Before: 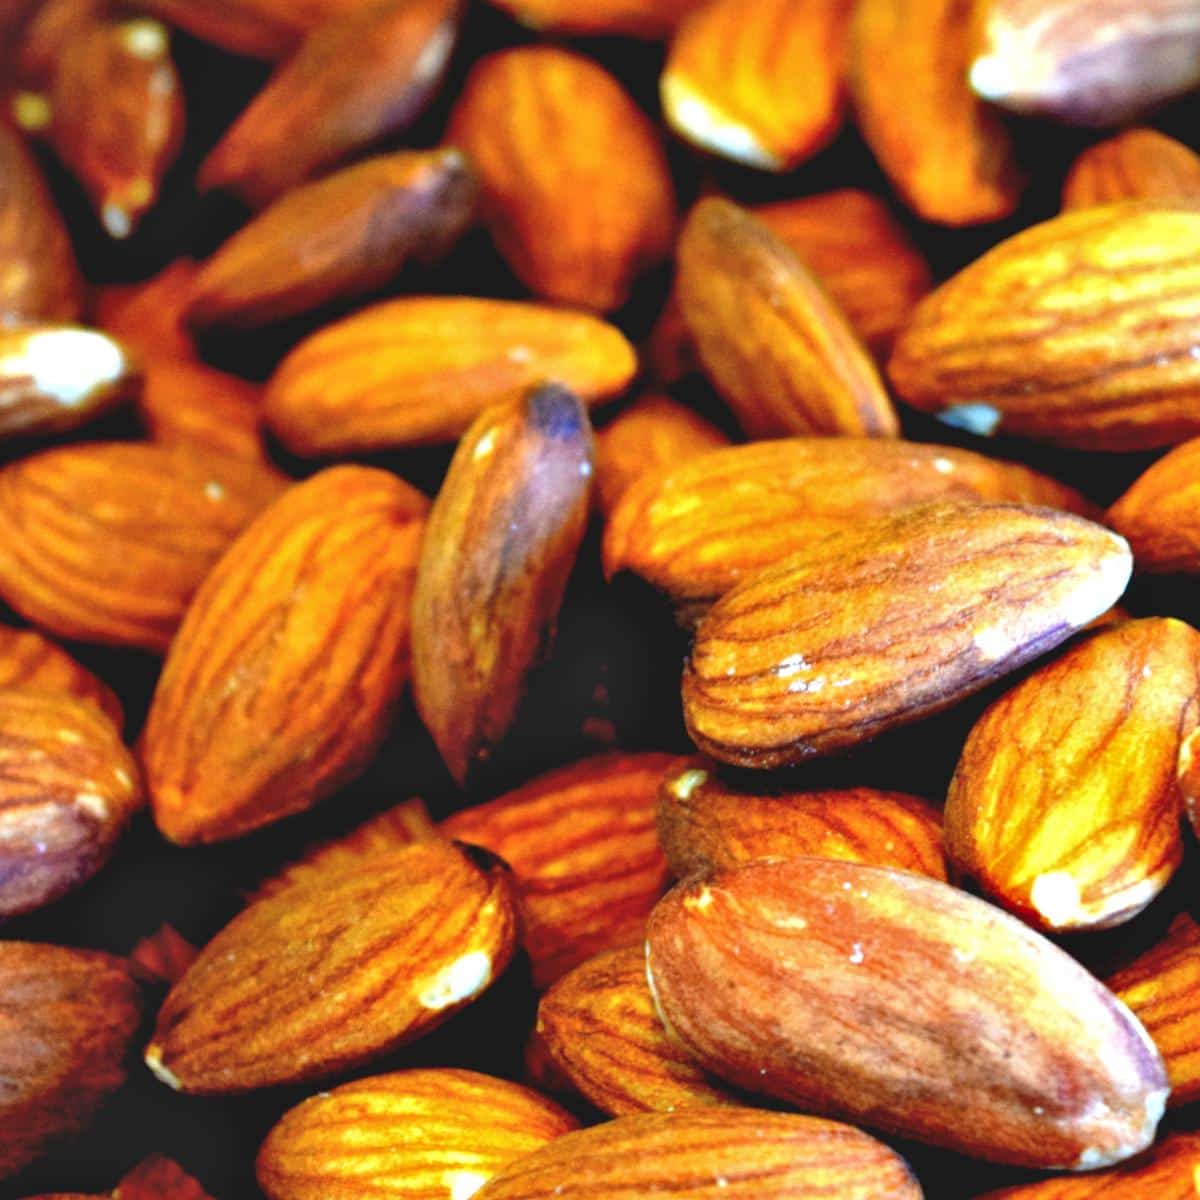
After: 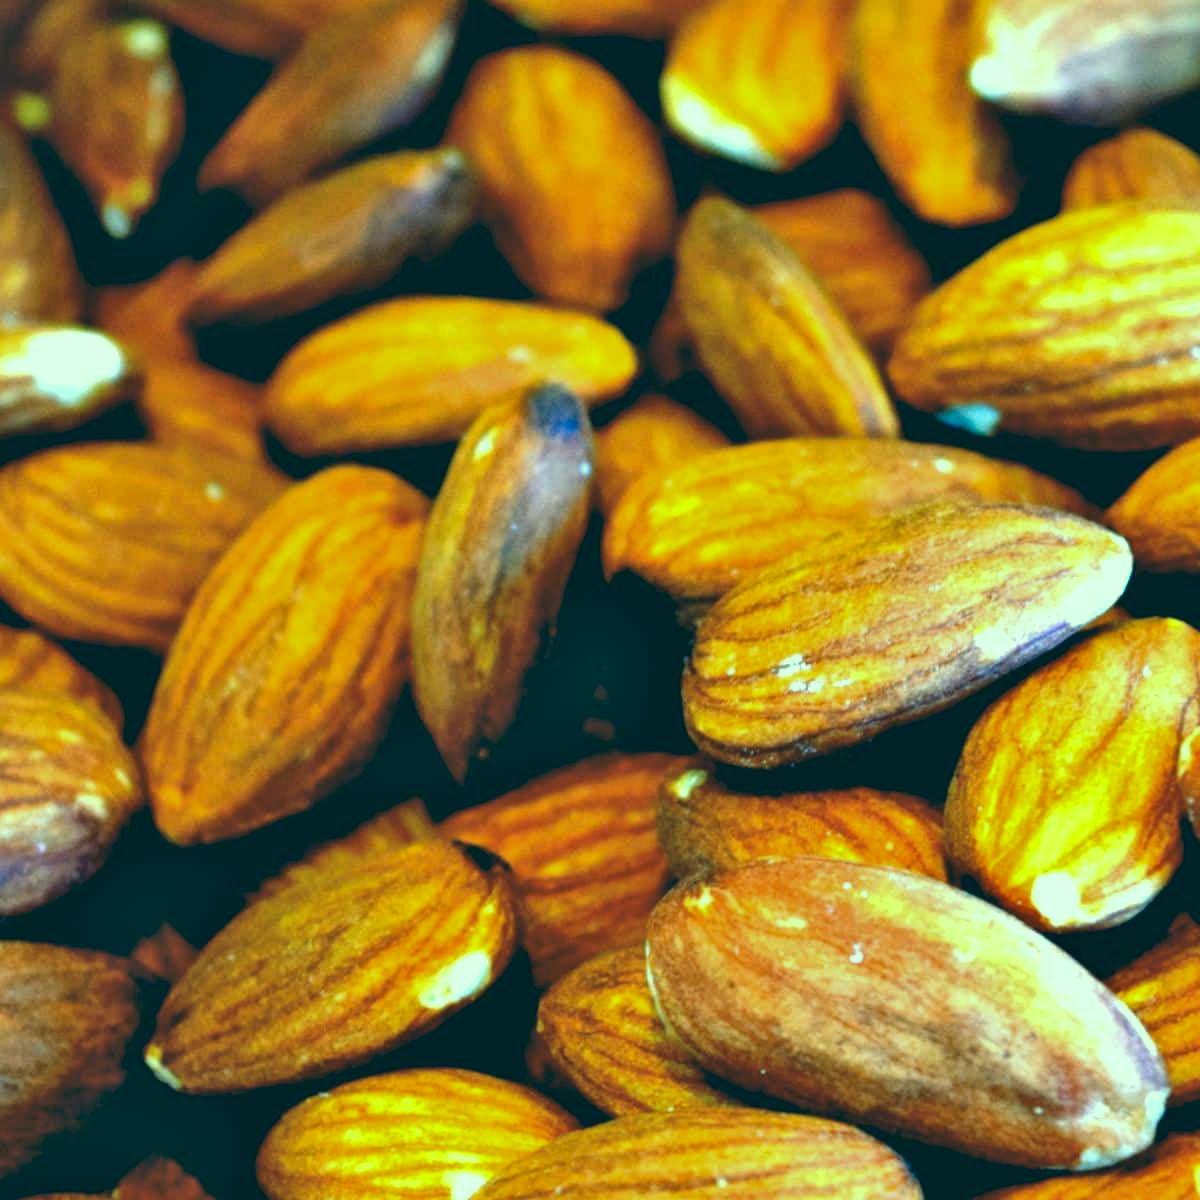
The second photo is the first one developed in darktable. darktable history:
color correction: highlights a* -19.28, highlights b* 9.79, shadows a* -21.11, shadows b* -11.43
